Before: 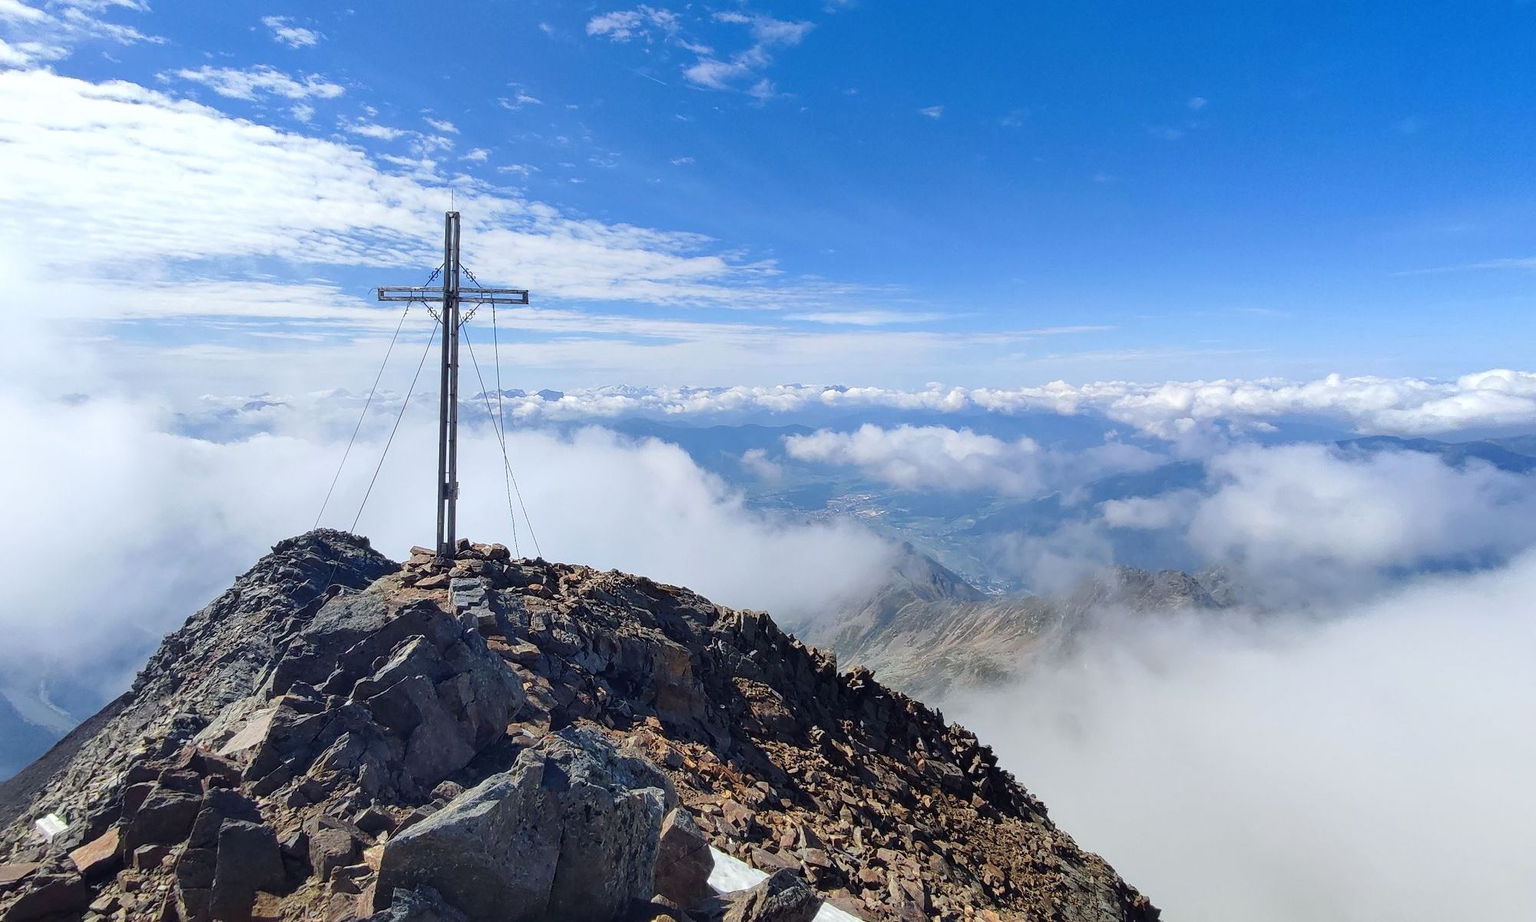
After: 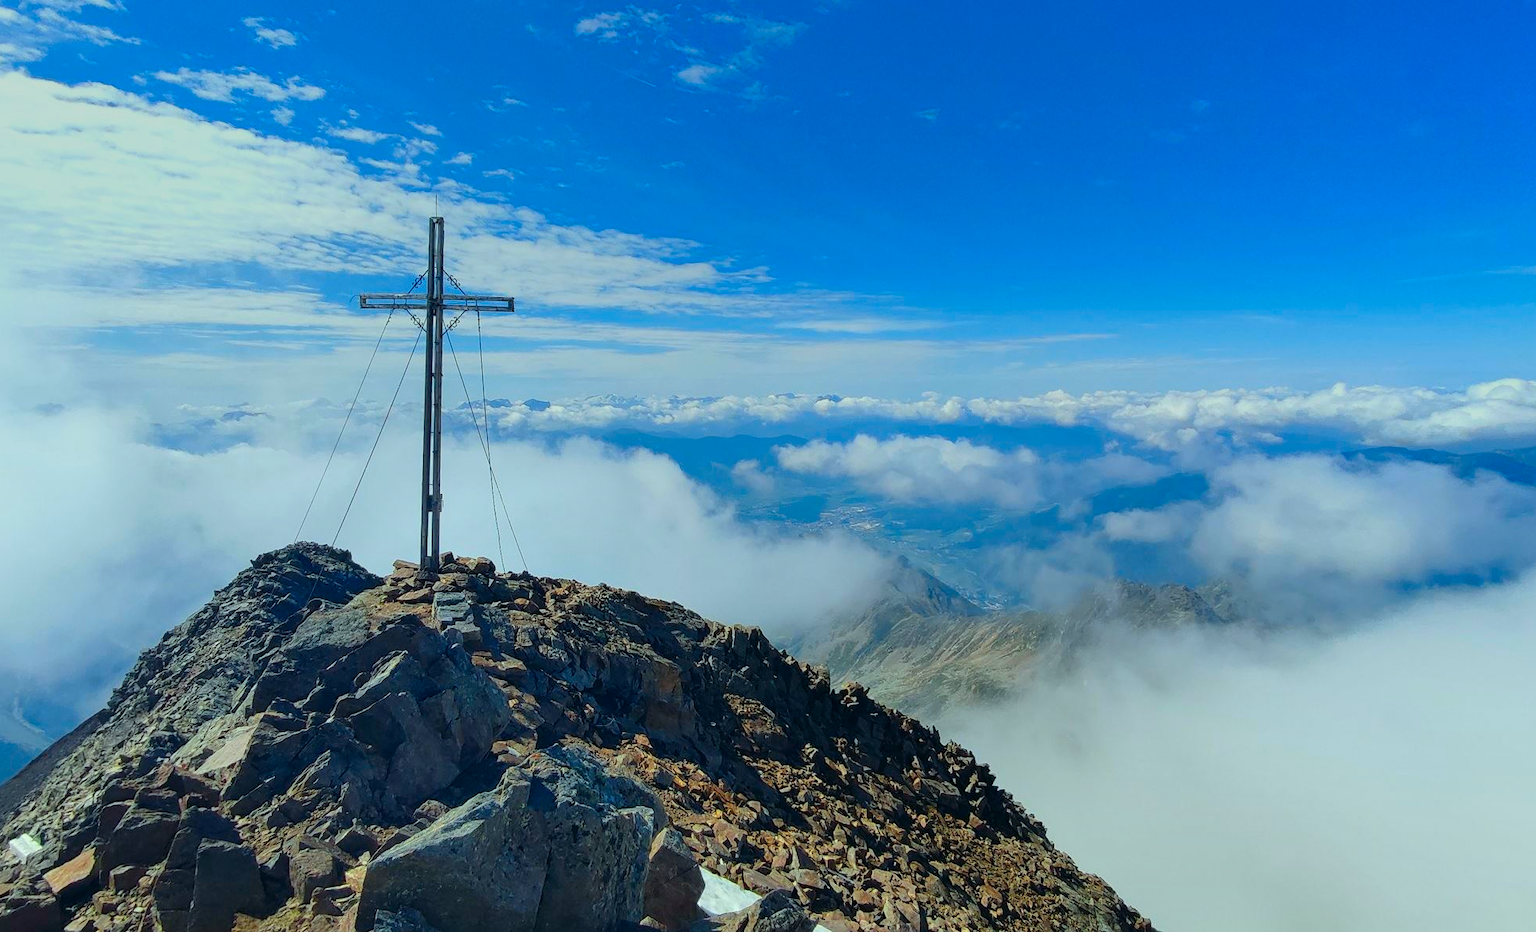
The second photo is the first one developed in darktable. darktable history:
color correction: highlights a* -7.33, highlights b* 1.26, shadows a* -3.55, saturation 1.4
graduated density: rotation 5.63°, offset 76.9
crop and rotate: left 1.774%, right 0.633%, bottom 1.28%
